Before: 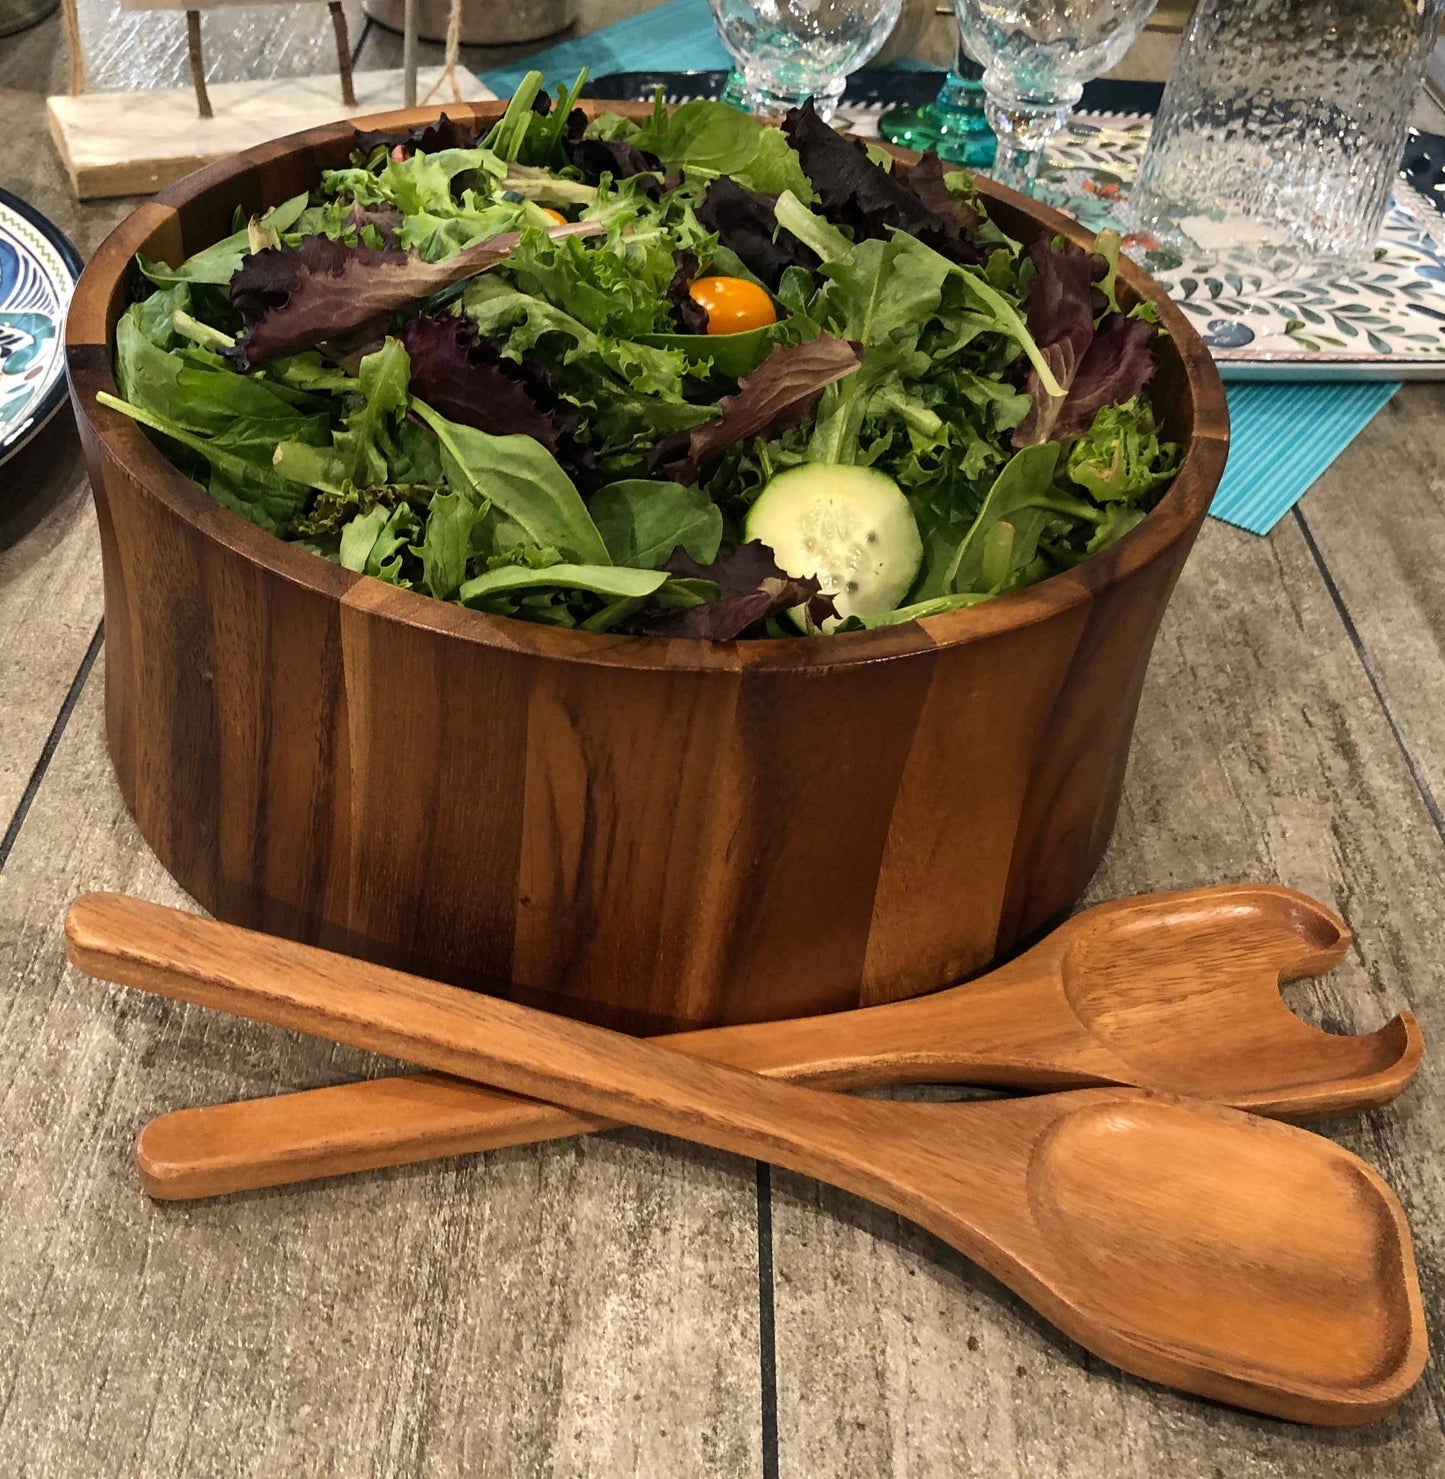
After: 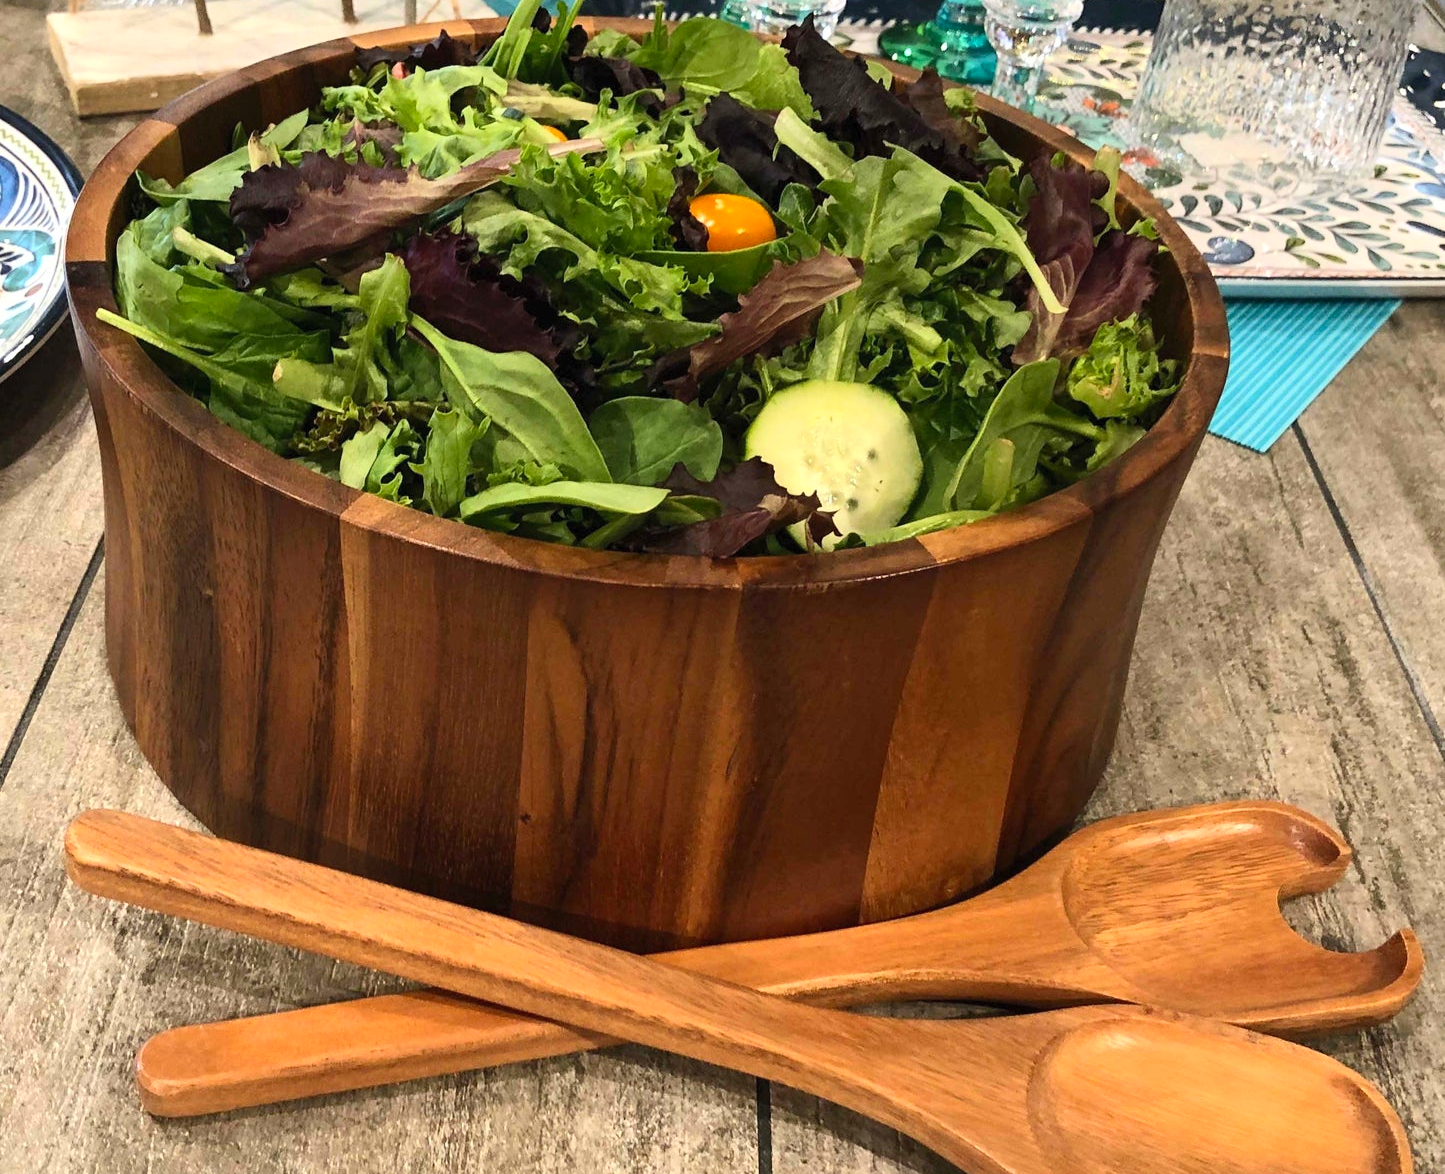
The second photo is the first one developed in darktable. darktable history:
contrast brightness saturation: contrast 0.2, brightness 0.16, saturation 0.22
crop and rotate: top 5.667%, bottom 14.937%
